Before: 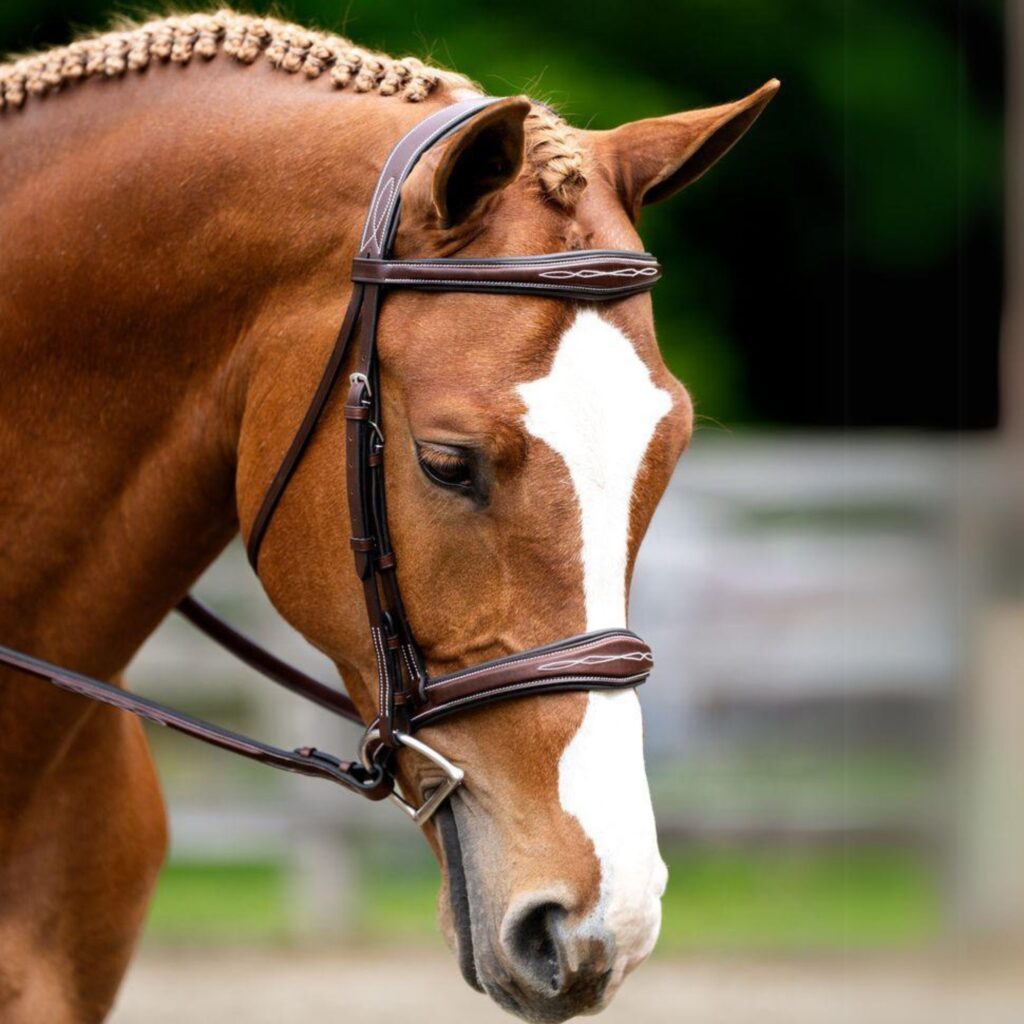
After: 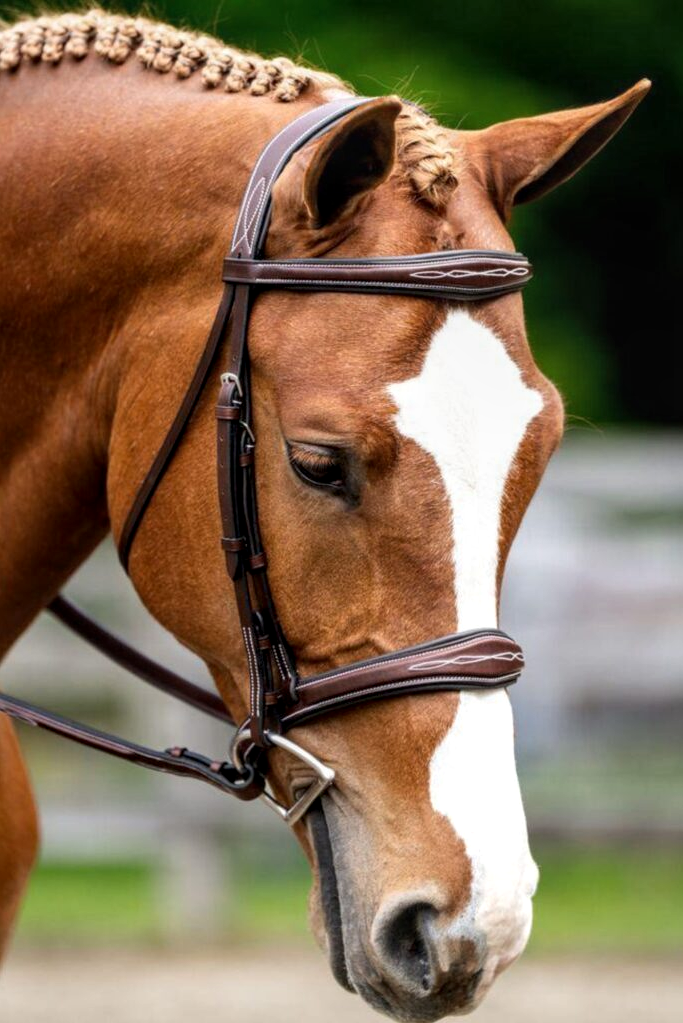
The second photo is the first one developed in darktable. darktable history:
crop and rotate: left 12.67%, right 20.582%
local contrast: on, module defaults
